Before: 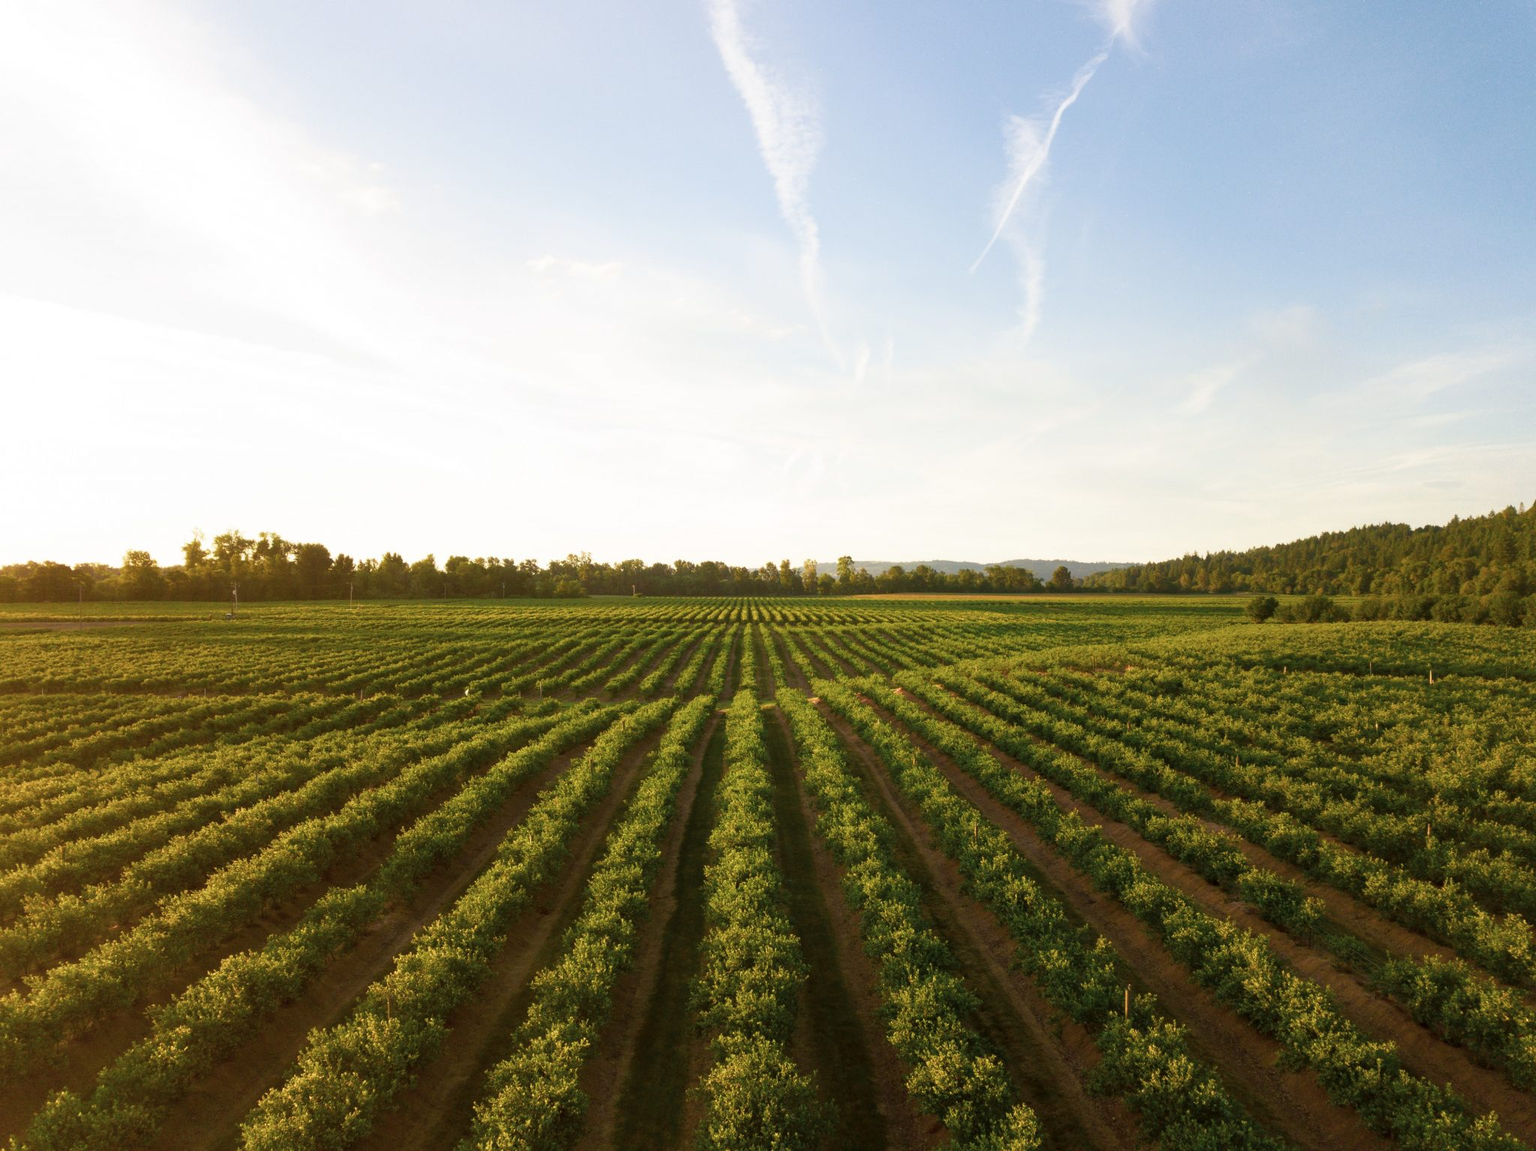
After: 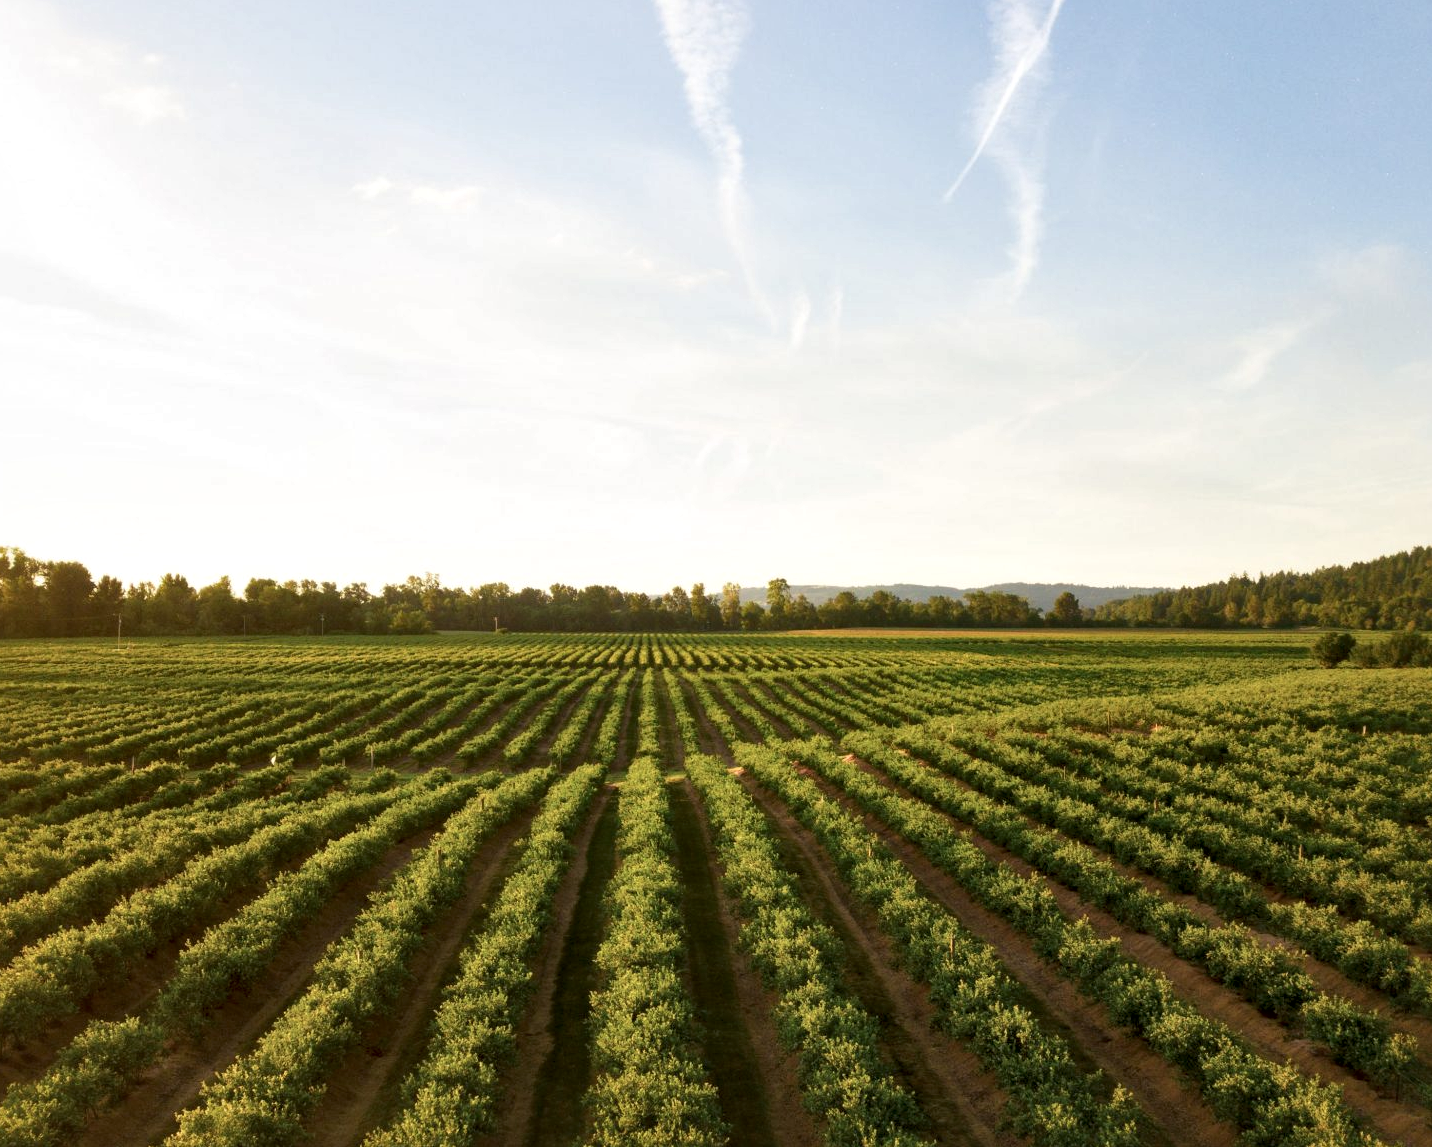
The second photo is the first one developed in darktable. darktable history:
local contrast: mode bilateral grid, contrast 25, coarseness 60, detail 151%, midtone range 0.2
crop and rotate: left 17.046%, top 10.659%, right 12.989%, bottom 14.553%
